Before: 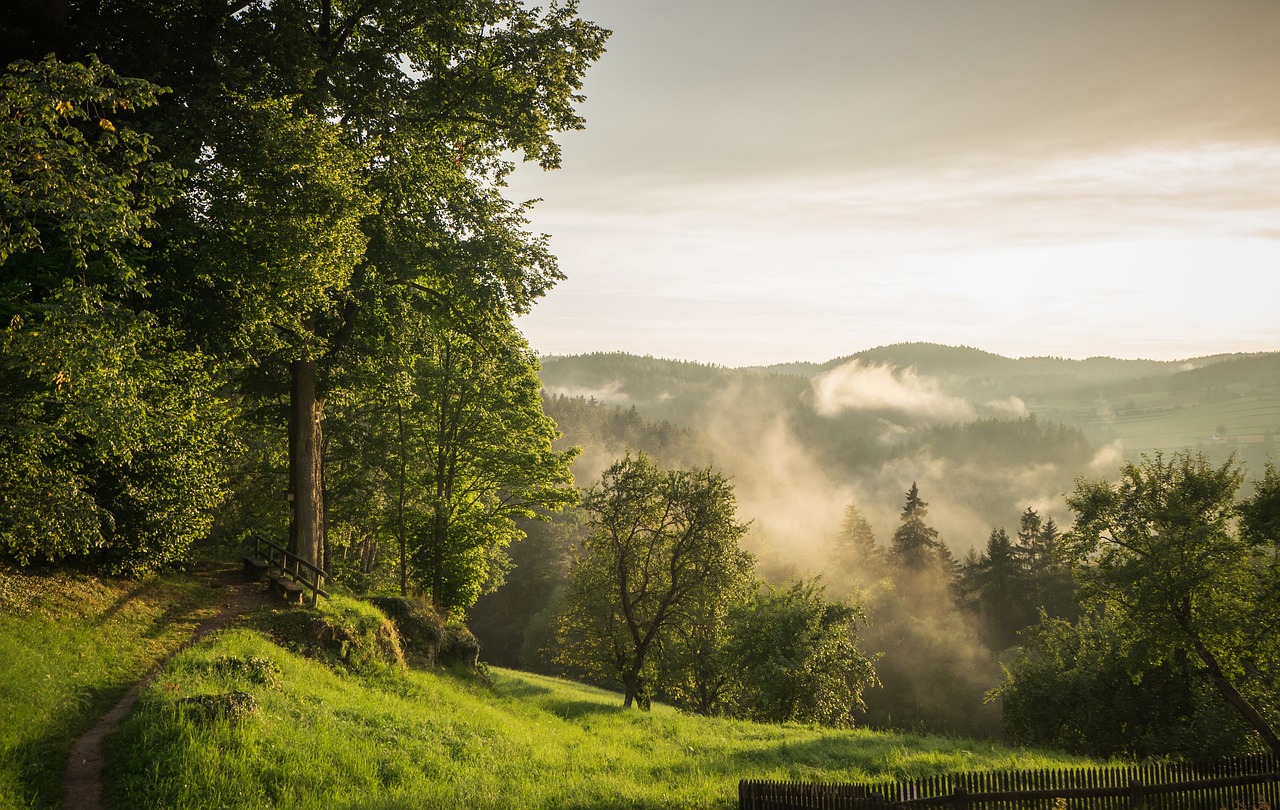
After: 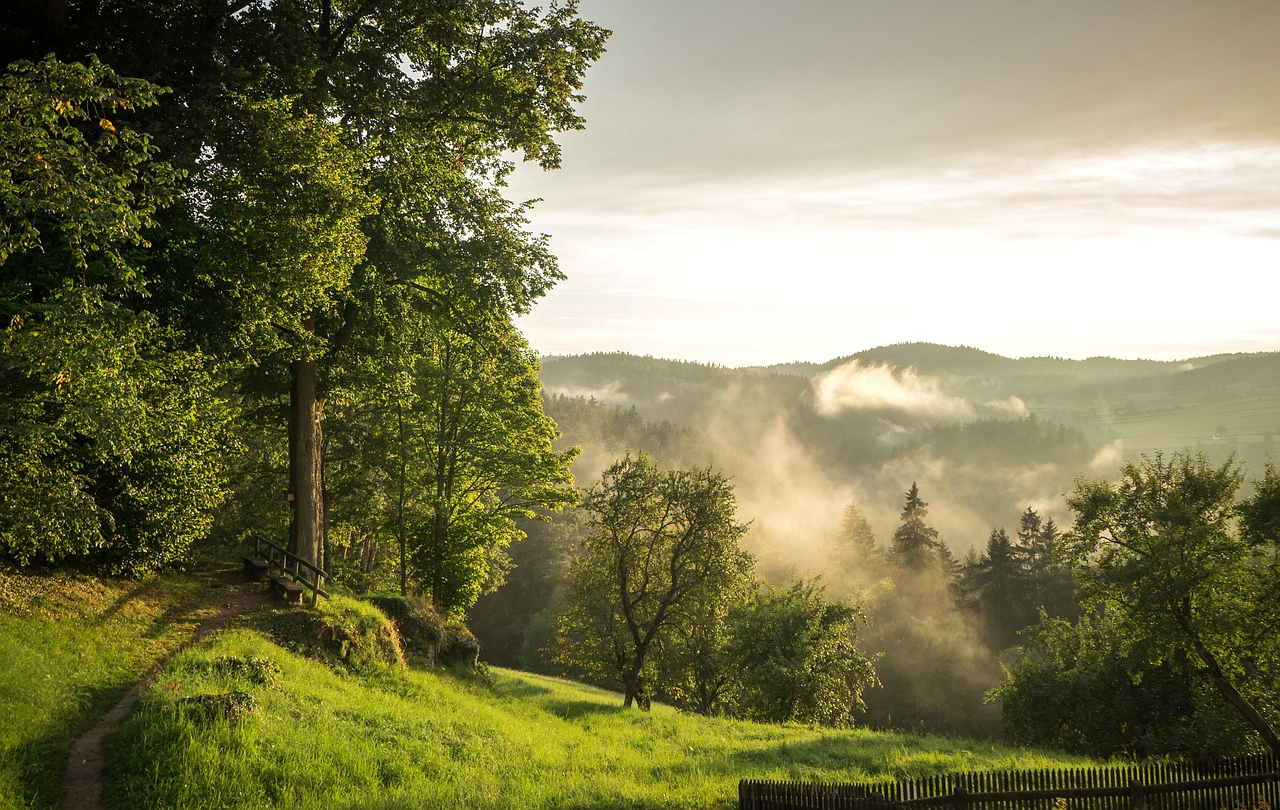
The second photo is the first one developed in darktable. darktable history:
exposure: black level correction 0.001, exposure 0.191 EV, compensate highlight preservation false
shadows and highlights: shadows 10, white point adjustment 1, highlights -40
